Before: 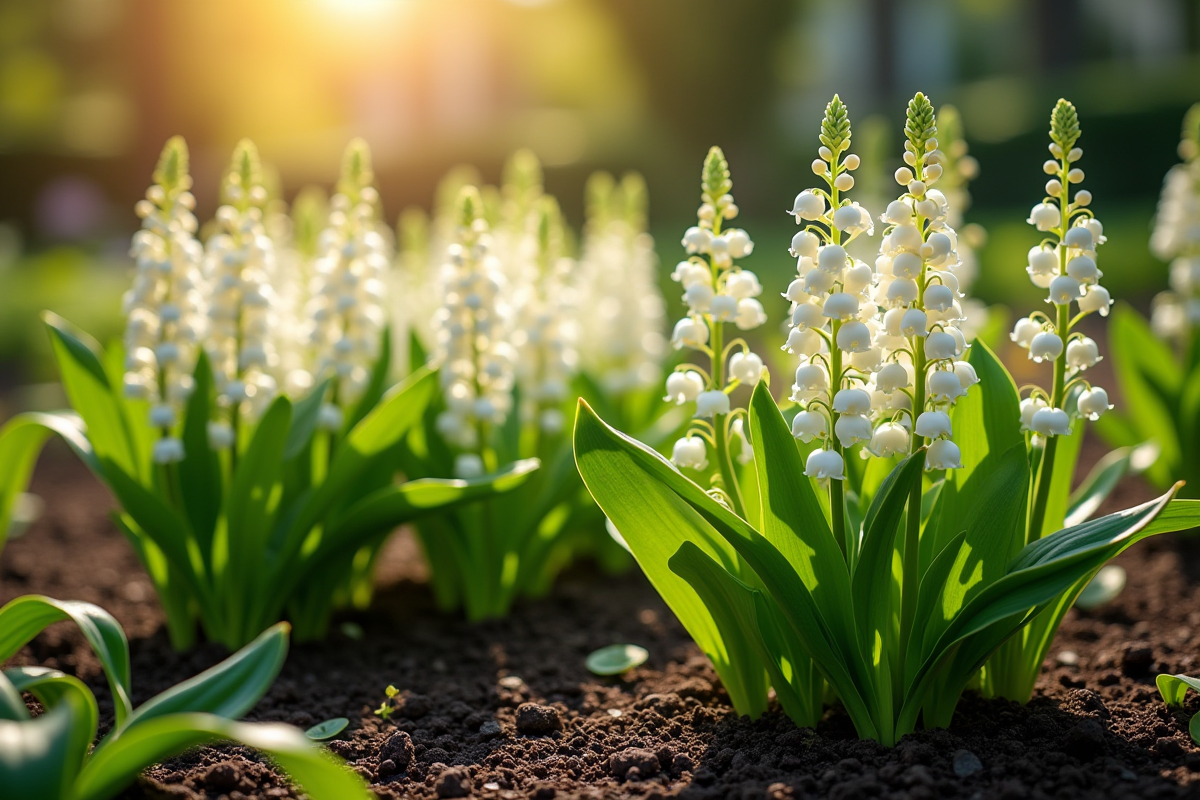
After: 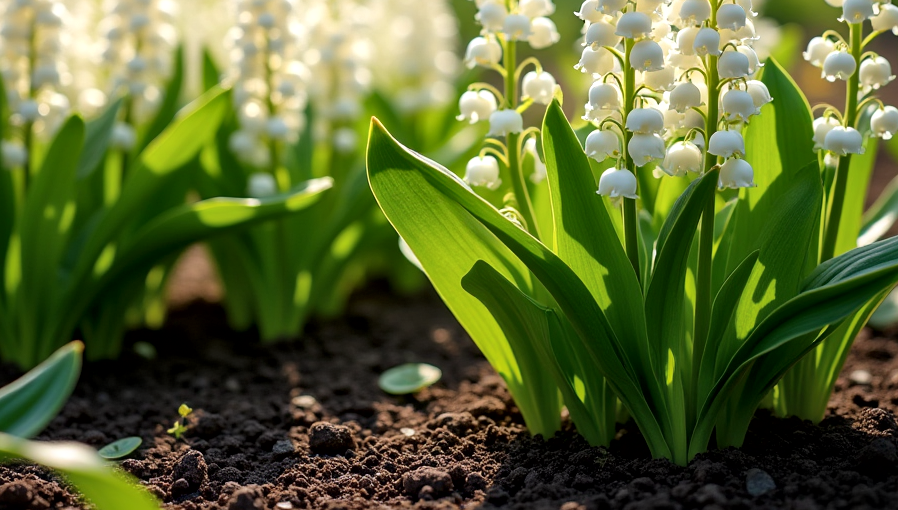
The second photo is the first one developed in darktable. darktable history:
local contrast: mode bilateral grid, contrast 21, coarseness 50, detail 143%, midtone range 0.2
crop and rotate: left 17.318%, top 35.181%, right 7.826%, bottom 1.04%
